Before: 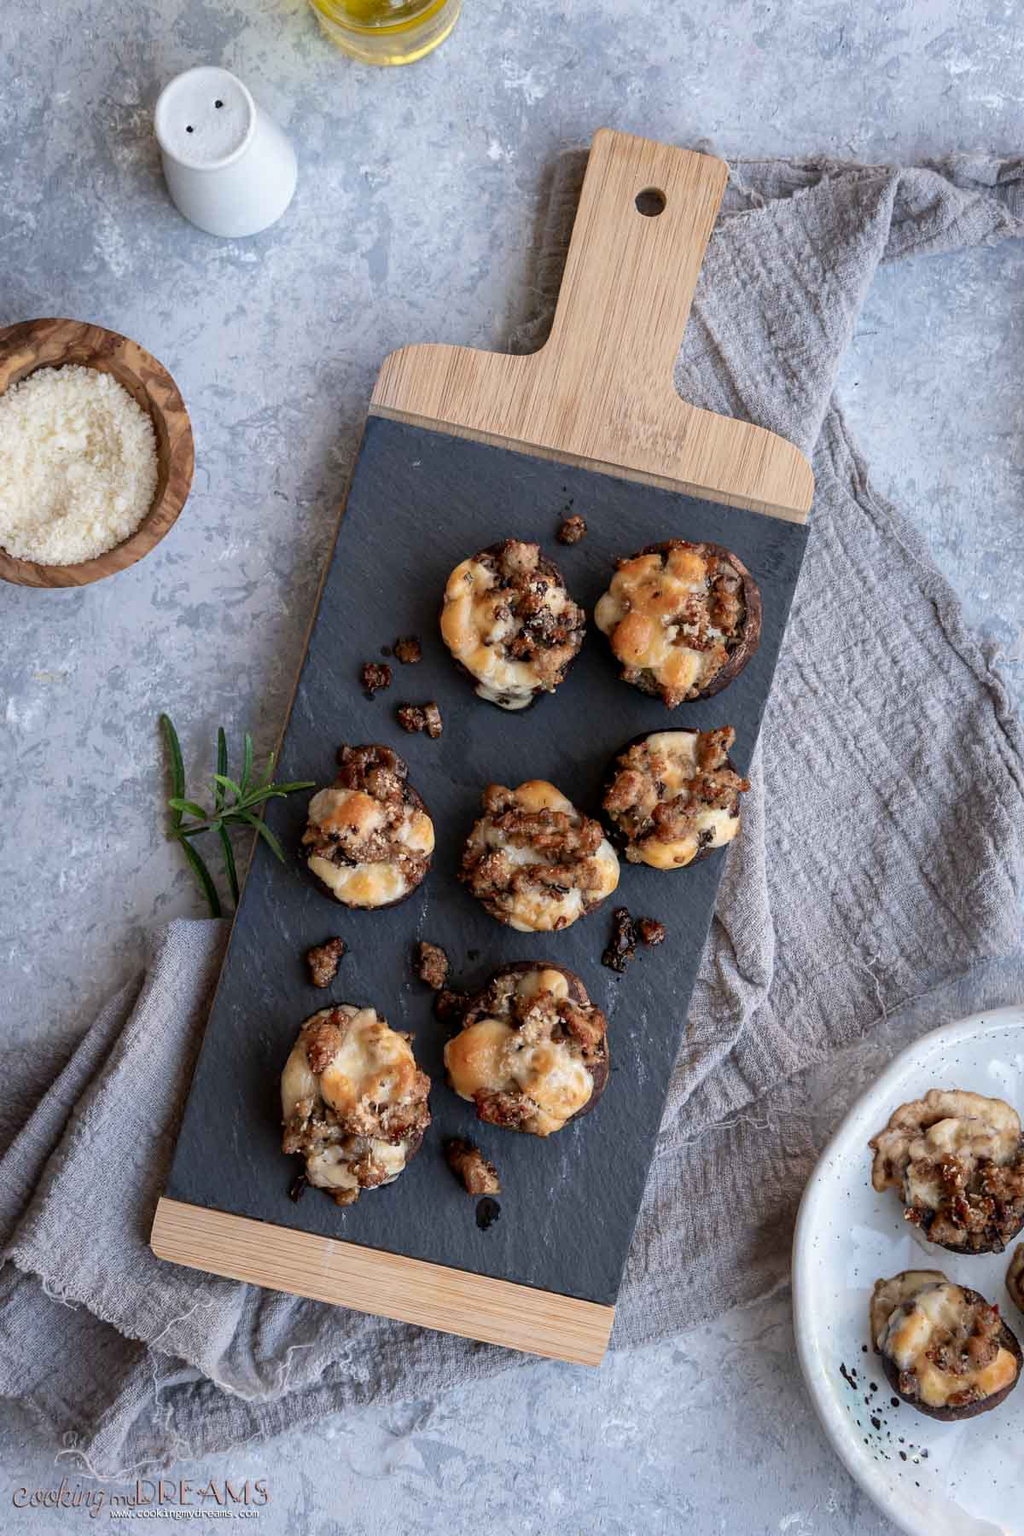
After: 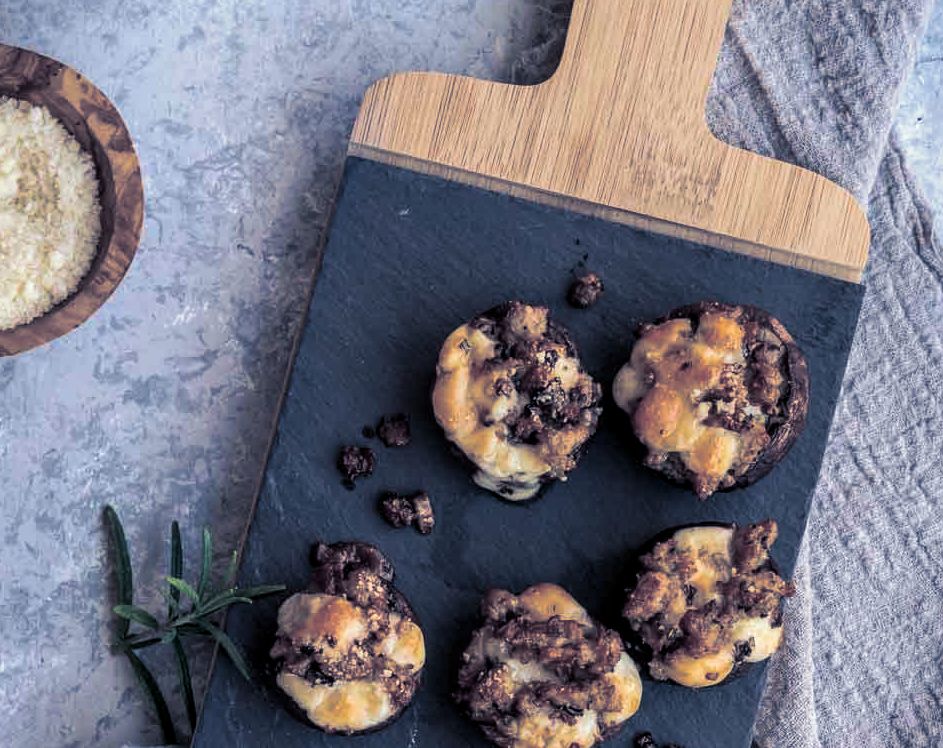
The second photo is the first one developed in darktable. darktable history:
crop: left 7.036%, top 18.398%, right 14.379%, bottom 40.043%
split-toning: shadows › hue 230.4°
velvia: on, module defaults
local contrast: on, module defaults
